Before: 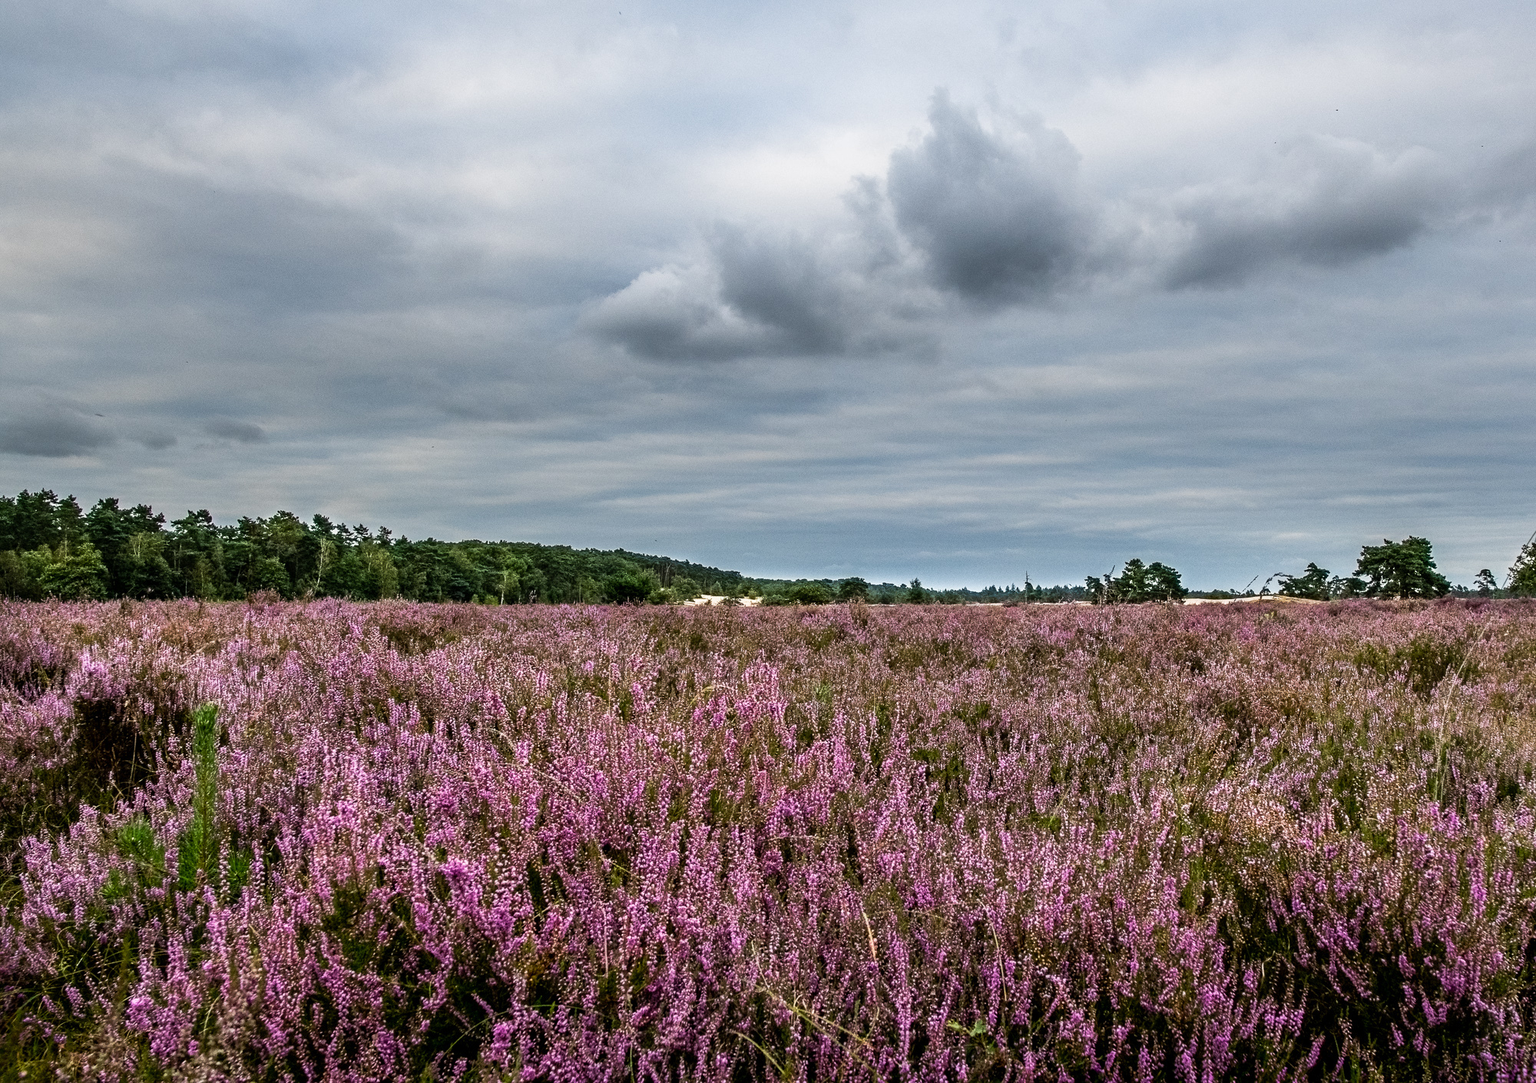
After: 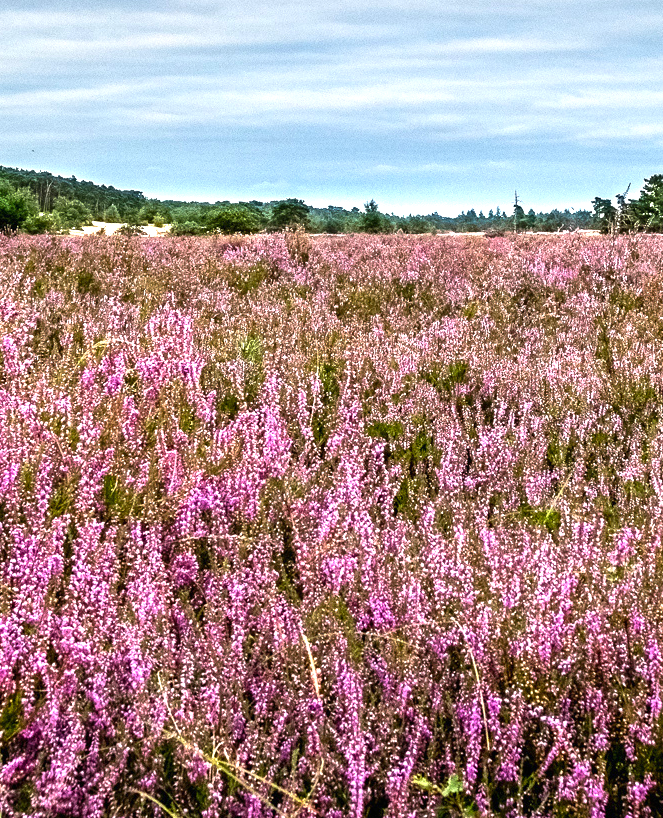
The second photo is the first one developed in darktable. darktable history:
exposure: black level correction 0, exposure 1.103 EV, compensate exposure bias true, compensate highlight preservation false
crop: left 41.07%, top 39.239%, right 25.755%, bottom 2.684%
contrast brightness saturation: saturation 0.182
